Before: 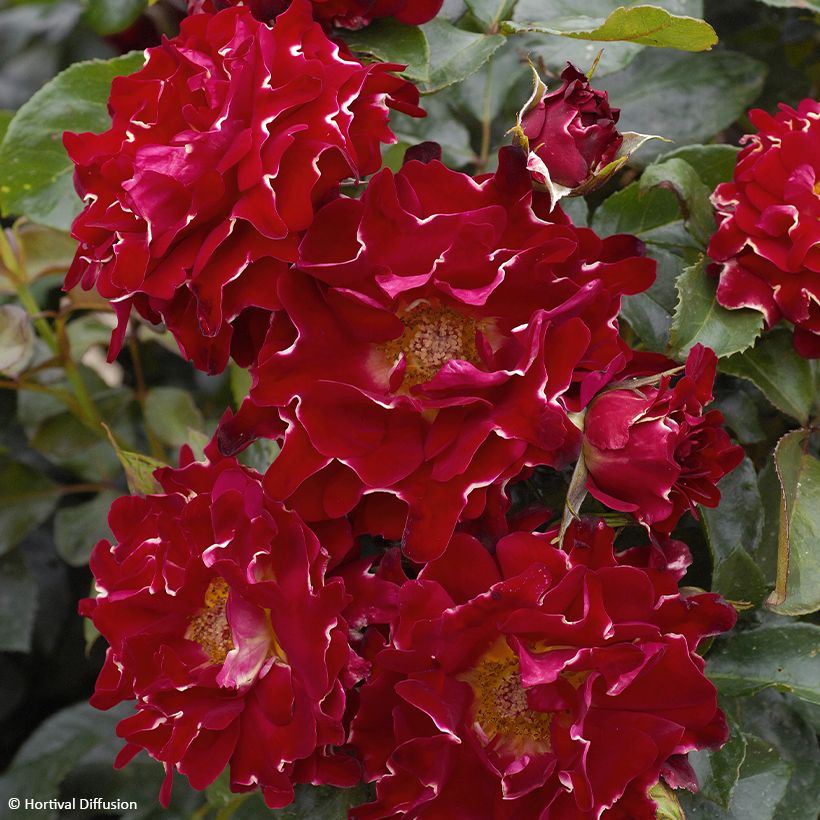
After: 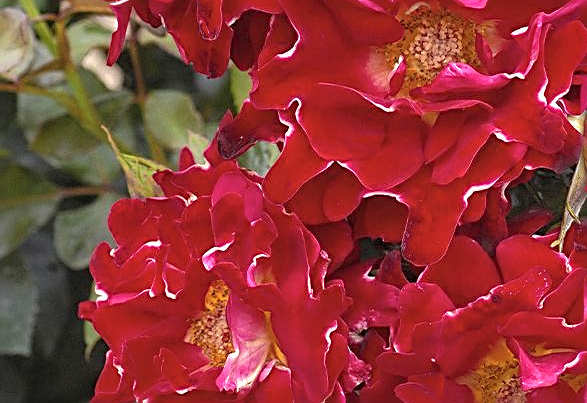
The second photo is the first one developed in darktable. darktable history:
local contrast: on, module defaults
crop: top 36.277%, right 28.351%, bottom 14.555%
exposure: black level correction -0.002, exposure 0.707 EV, compensate highlight preservation false
shadows and highlights: on, module defaults
sharpen: radius 2.563, amount 0.648
